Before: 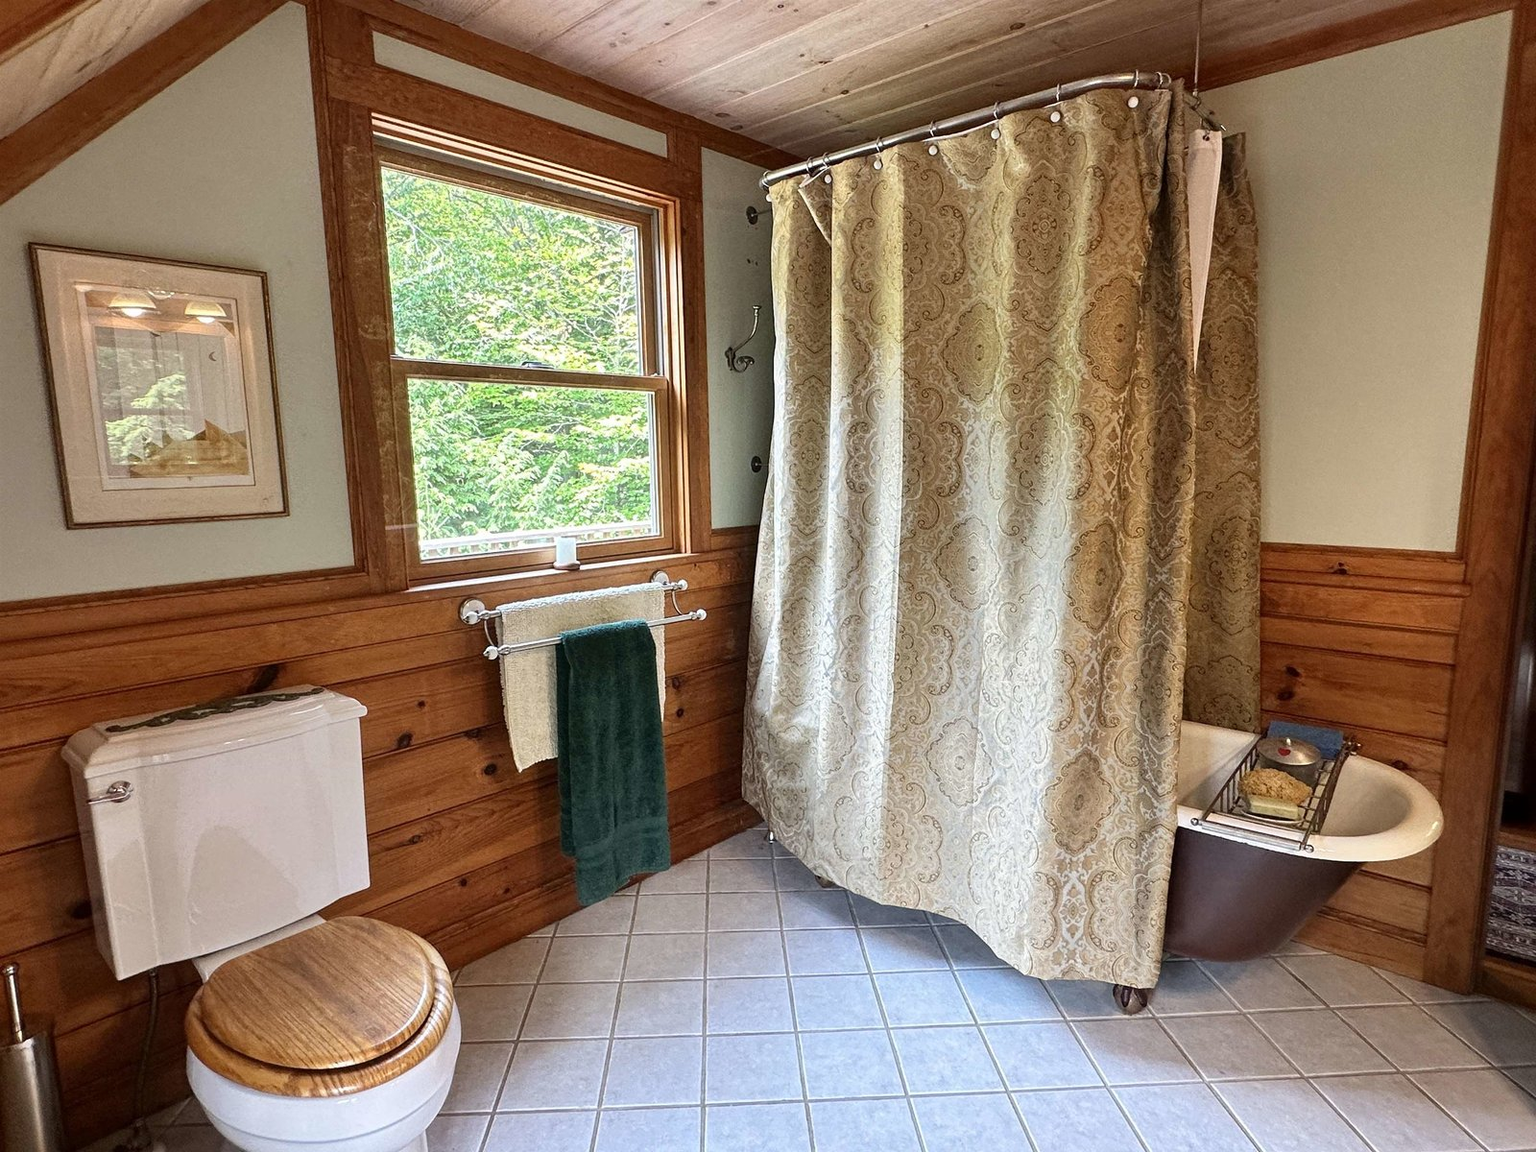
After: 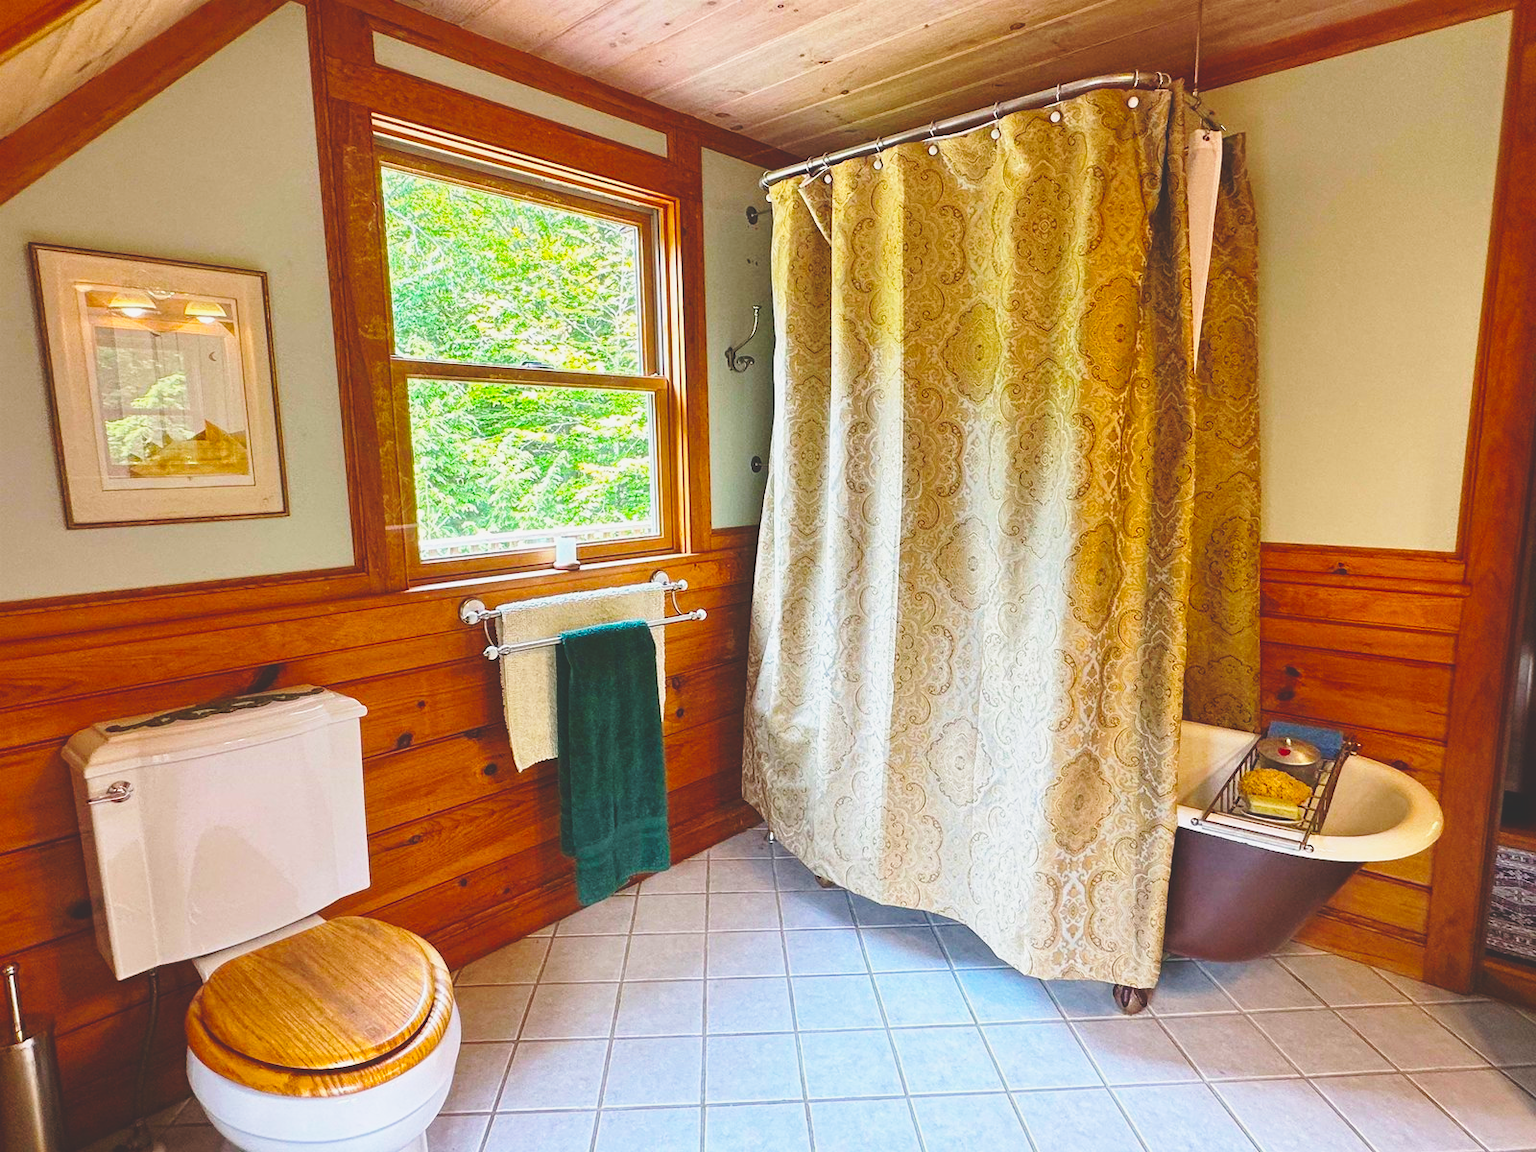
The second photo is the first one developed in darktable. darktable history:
exposure: black level correction -0.036, exposure -0.495 EV, compensate exposure bias true, compensate highlight preservation false
base curve: curves: ch0 [(0, 0) (0.028, 0.03) (0.121, 0.232) (0.46, 0.748) (0.859, 0.968) (1, 1)], preserve colors none
color balance rgb: linear chroma grading › global chroma 20.396%, perceptual saturation grading › global saturation 29.494%, global vibrance 14.894%
